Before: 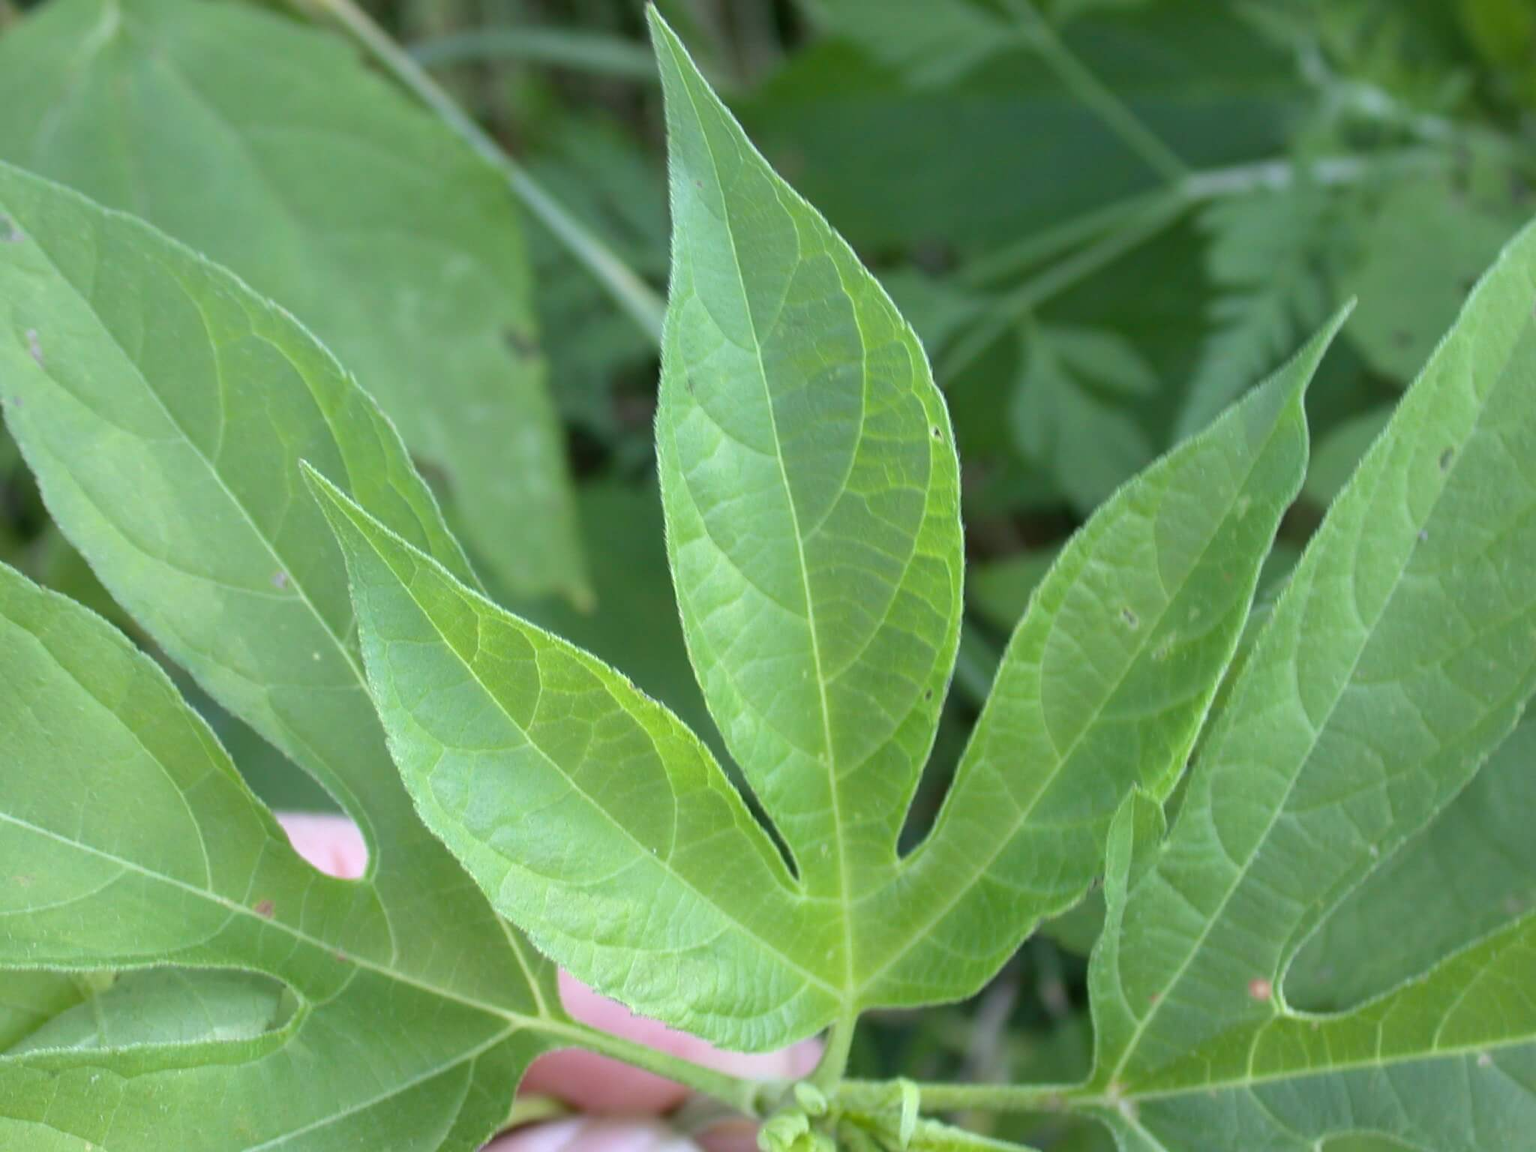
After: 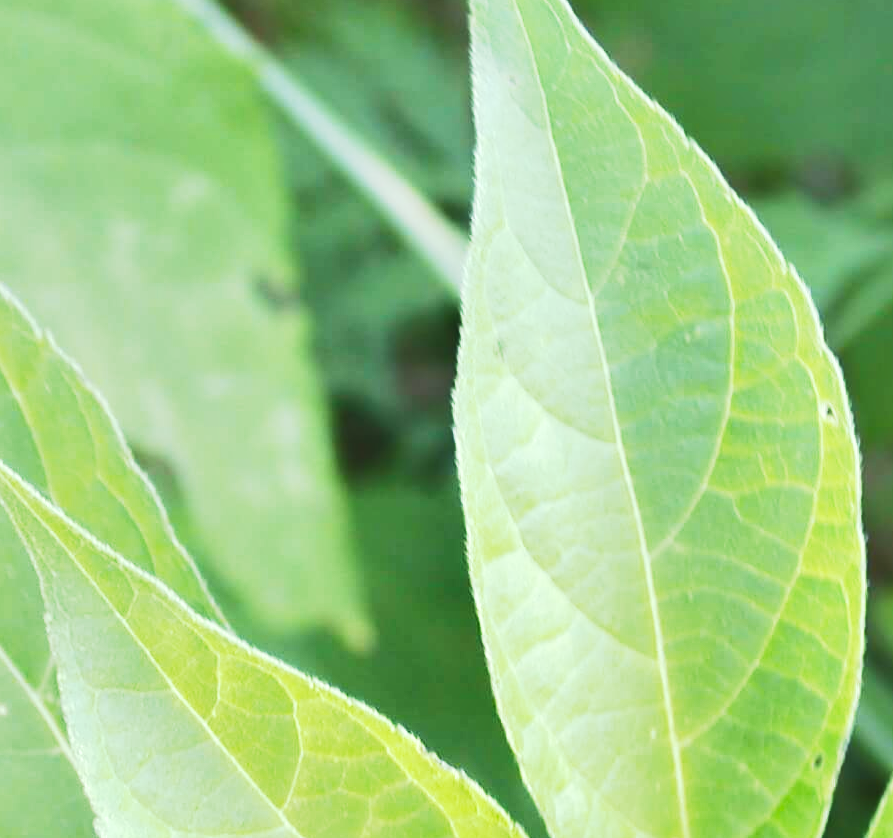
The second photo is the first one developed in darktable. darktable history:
crop: left 20.543%, top 10.771%, right 35.809%, bottom 34.62%
shadows and highlights: shadows 60.43, highlights color adjustment 31.8%, soften with gaussian
contrast equalizer: y [[0.6 ×6], [0.55 ×6], [0 ×6], [0 ×6], [0 ×6]], mix -0.209
exposure: black level correction -0.002, exposure 0.71 EV, compensate highlight preservation false
base curve: curves: ch0 [(0, 0) (0.579, 0.807) (1, 1)], preserve colors none
tone equalizer: -8 EV -0.455 EV, -7 EV -0.411 EV, -6 EV -0.353 EV, -5 EV -0.261 EV, -3 EV 0.207 EV, -2 EV 0.317 EV, -1 EV 0.402 EV, +0 EV 0.447 EV, edges refinement/feathering 500, mask exposure compensation -1.57 EV, preserve details no
contrast brightness saturation: contrast -0.117
